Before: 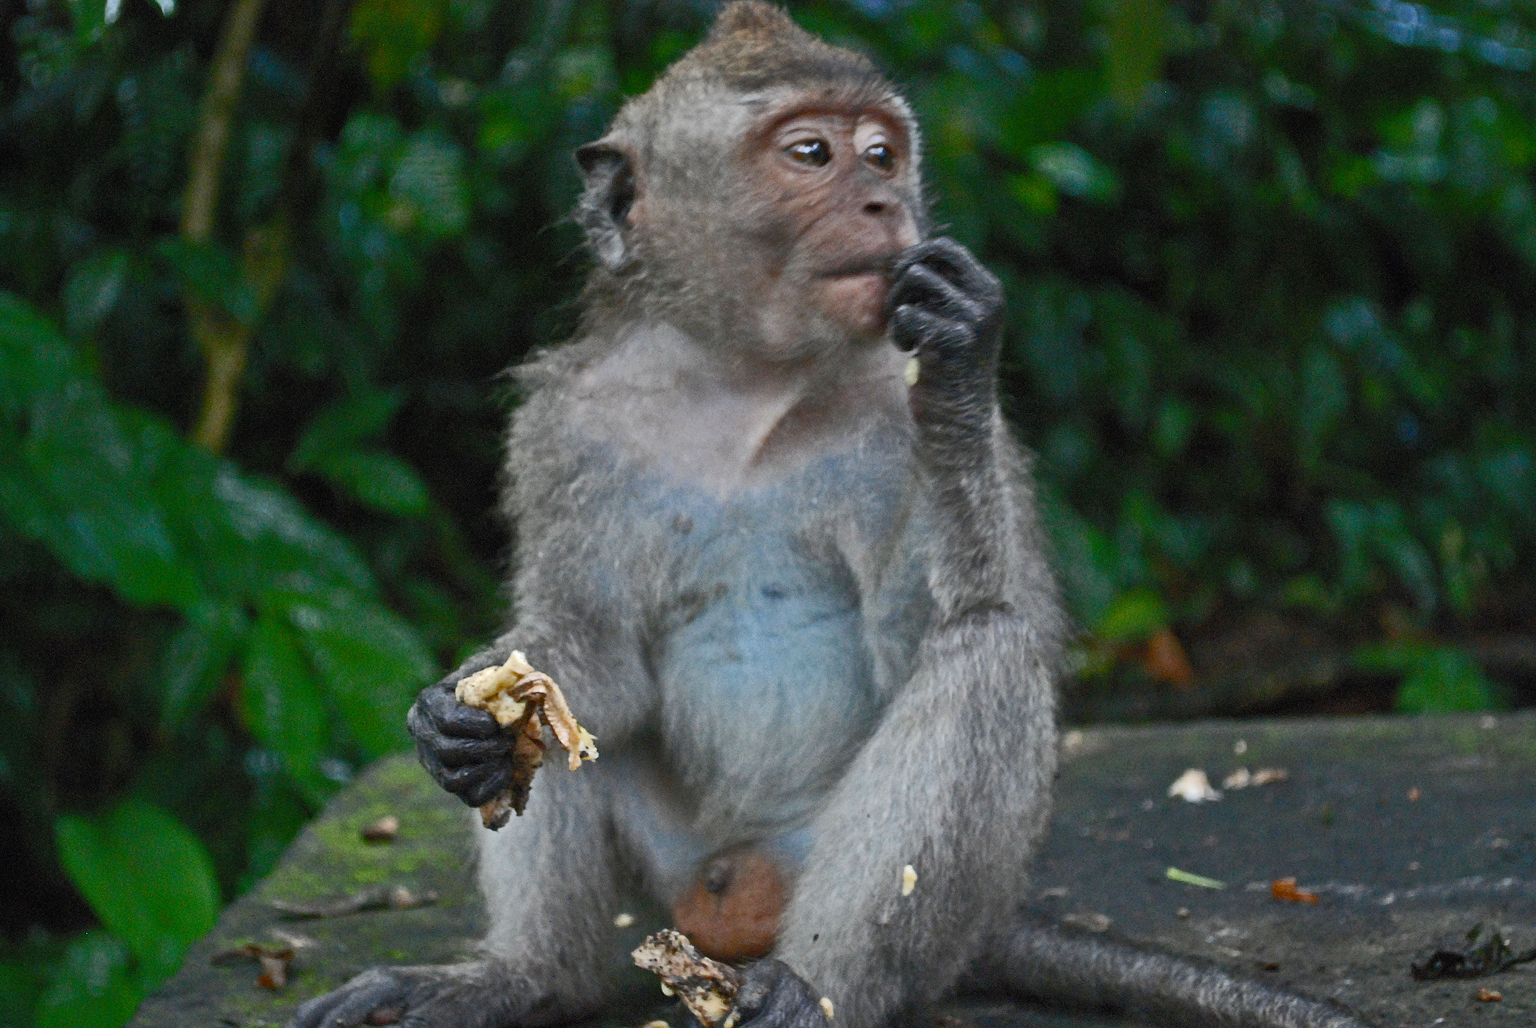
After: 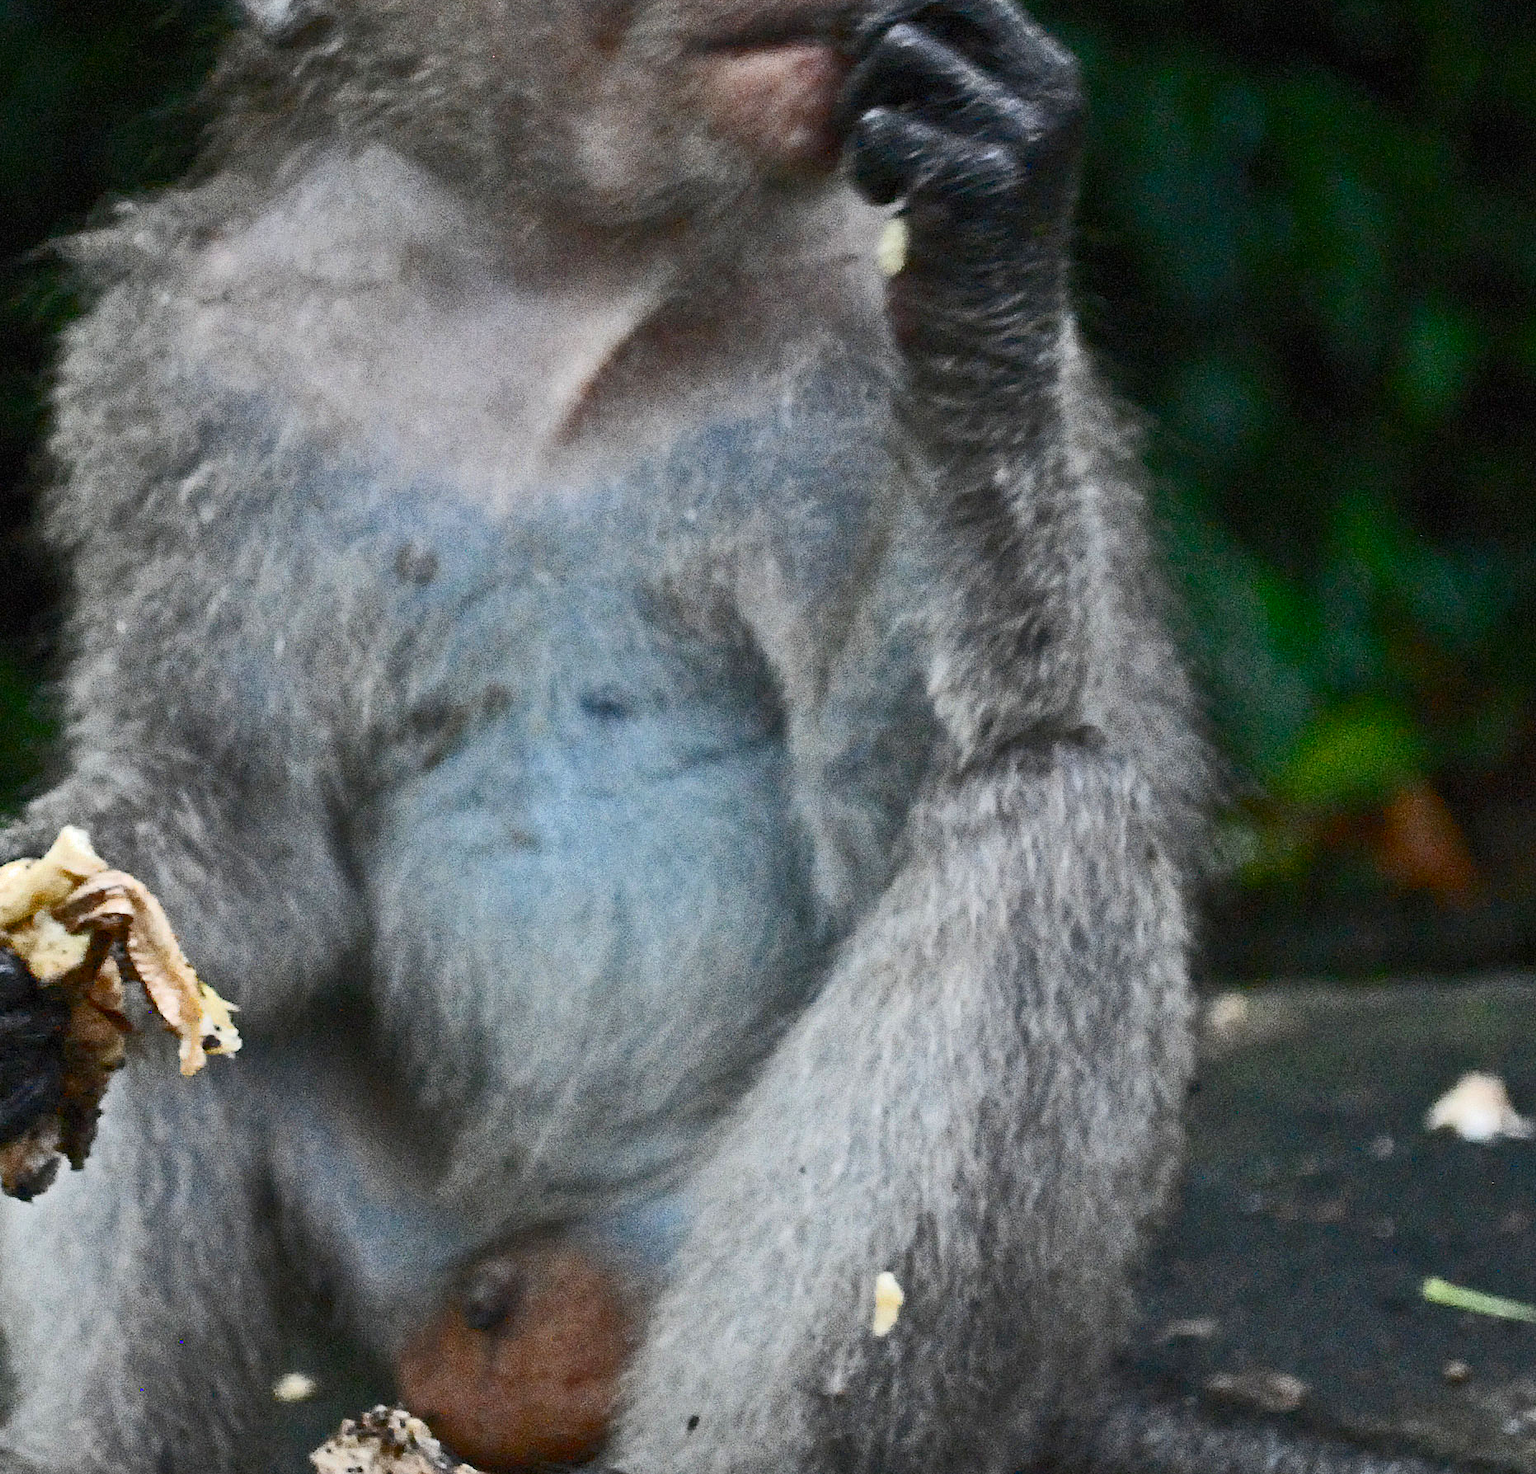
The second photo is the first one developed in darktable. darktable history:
contrast brightness saturation: contrast 0.22
crop: left 31.414%, top 24.625%, right 20.467%, bottom 6.347%
